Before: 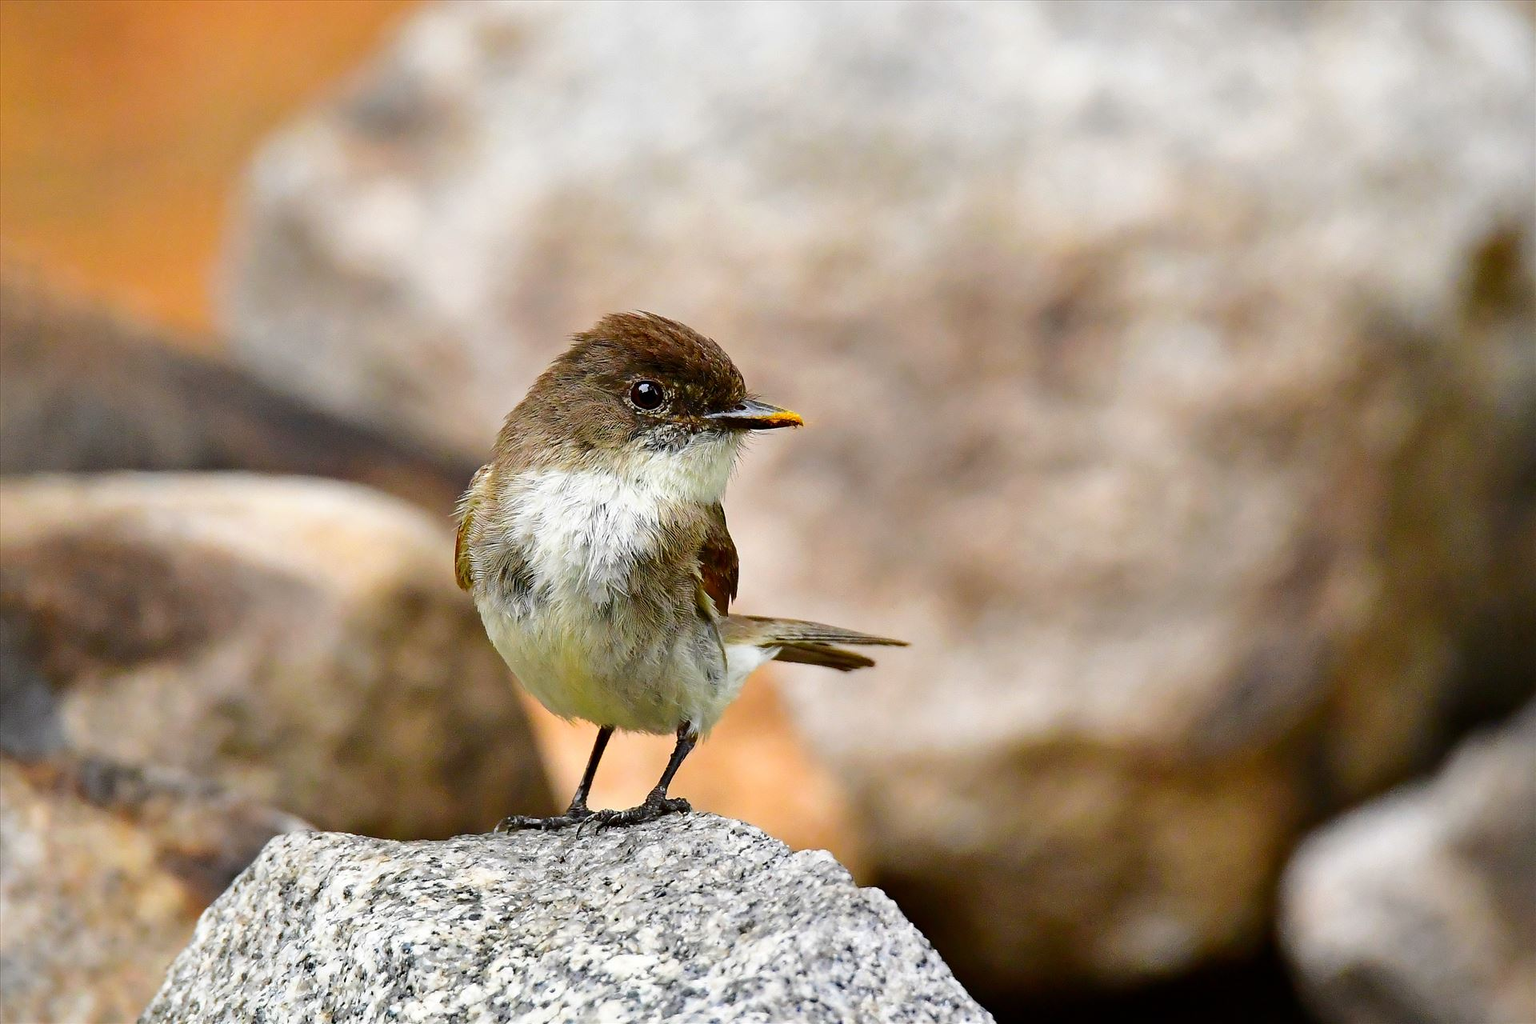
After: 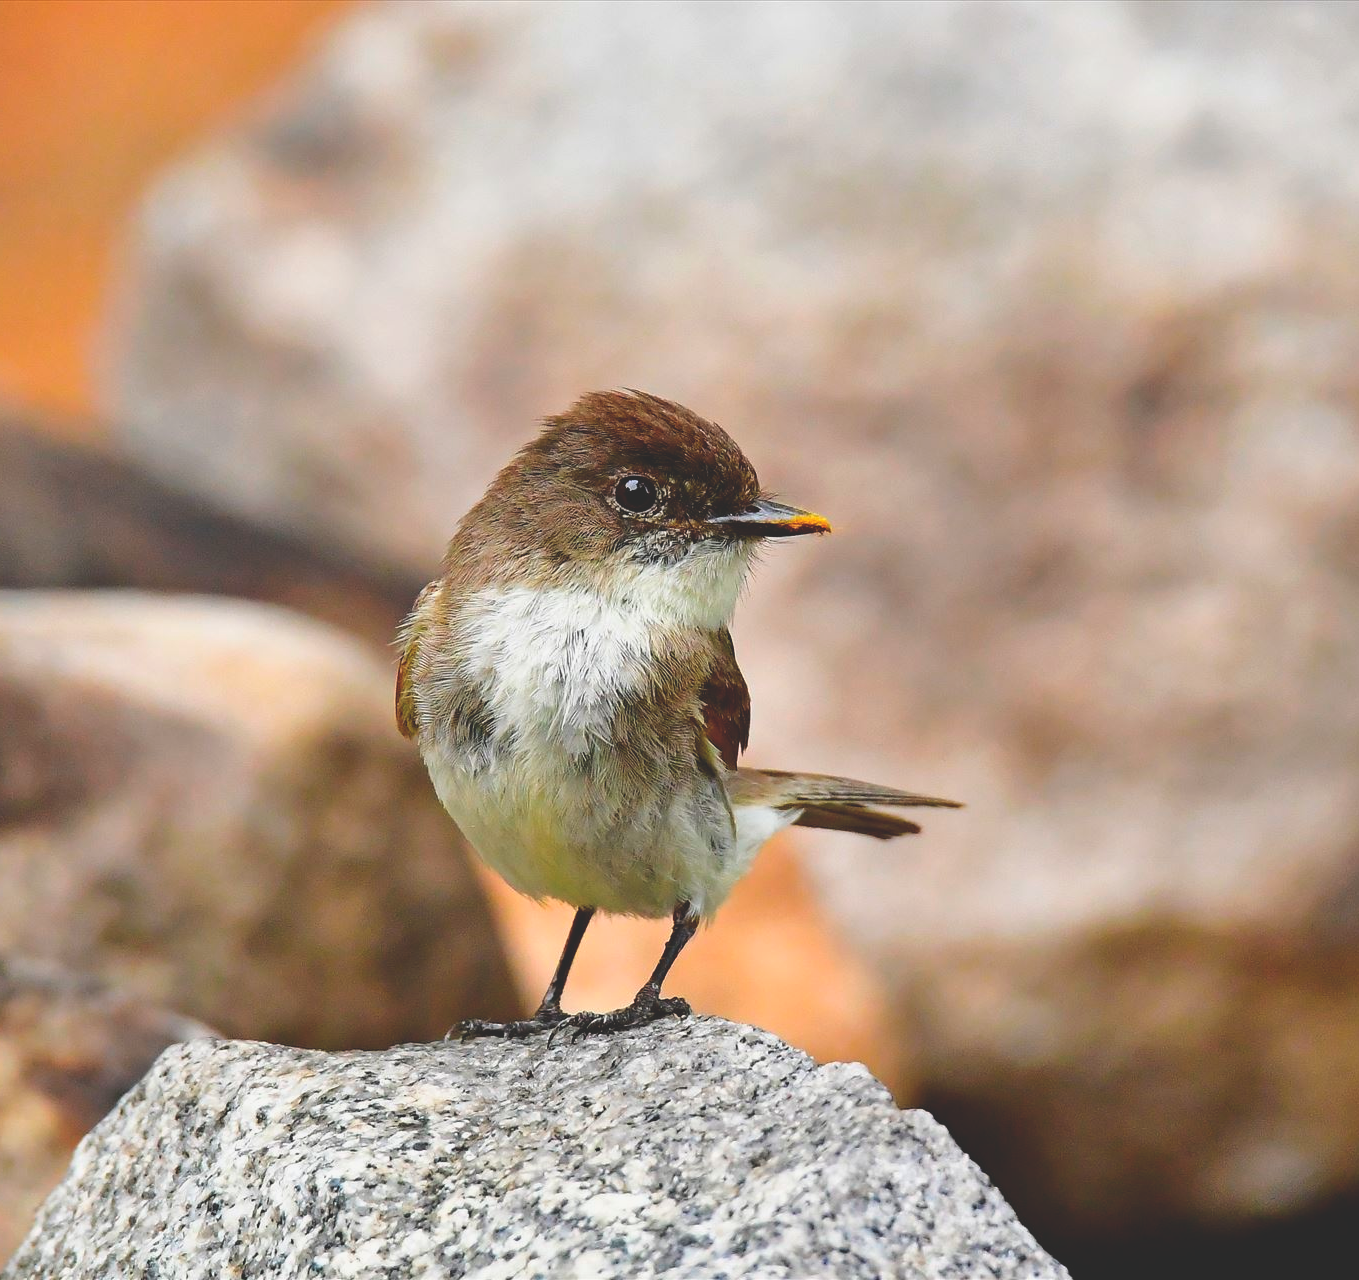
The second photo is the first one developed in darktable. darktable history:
crop and rotate: left 9.061%, right 20.142%
exposure: black level correction -0.025, exposure -0.117 EV, compensate highlight preservation false
